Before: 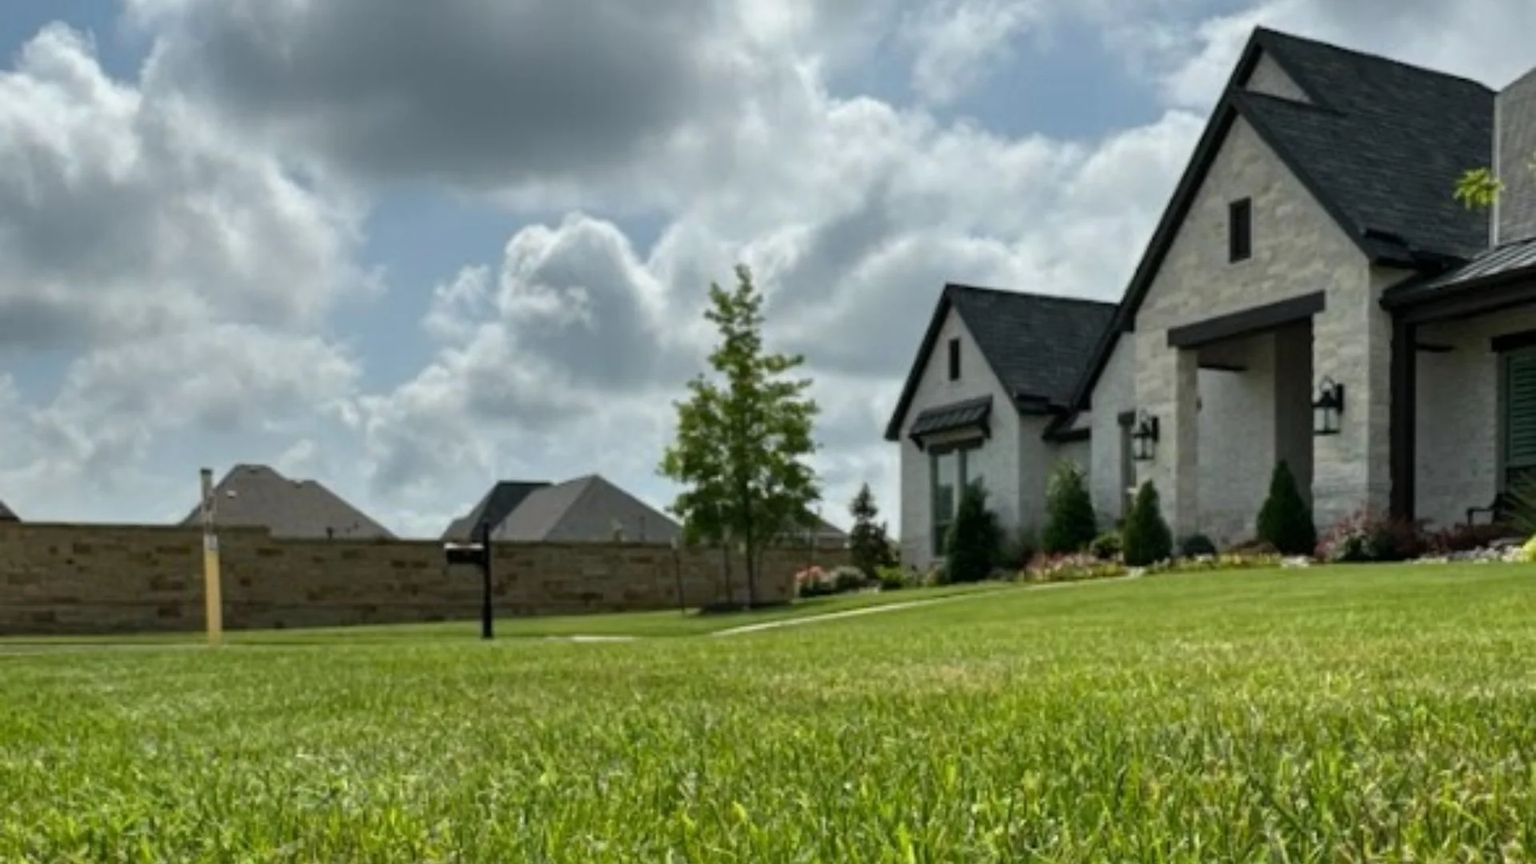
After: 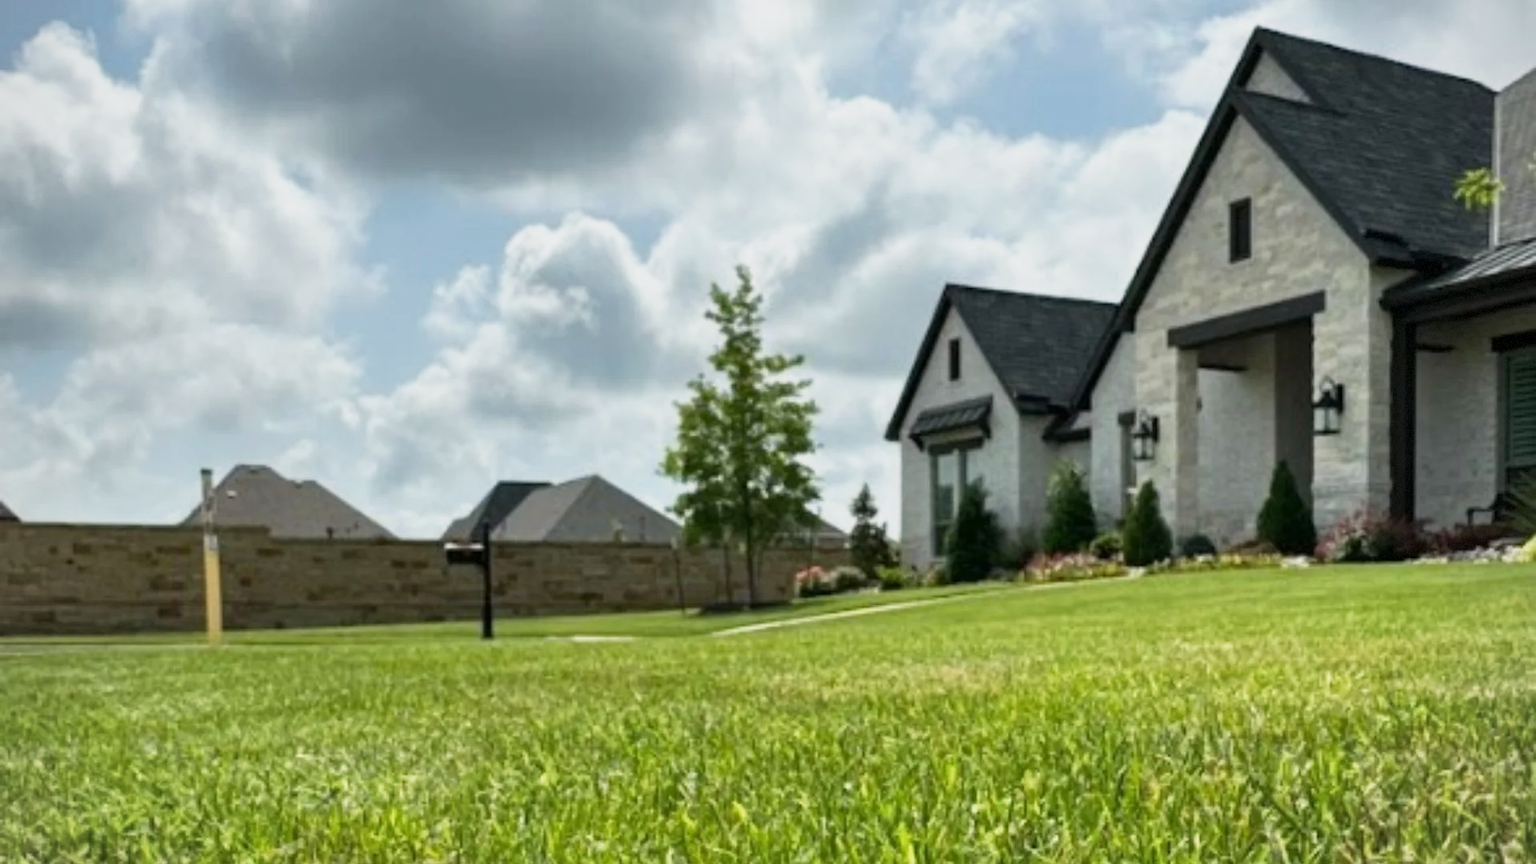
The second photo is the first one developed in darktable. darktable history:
base curve: curves: ch0 [(0, 0) (0.088, 0.125) (0.176, 0.251) (0.354, 0.501) (0.613, 0.749) (1, 0.877)], preserve colors none
exposure: compensate highlight preservation false
vignetting: fall-off start 79.9%, brightness -0.181, saturation -0.29, dithering 8-bit output
tone equalizer: on, module defaults
